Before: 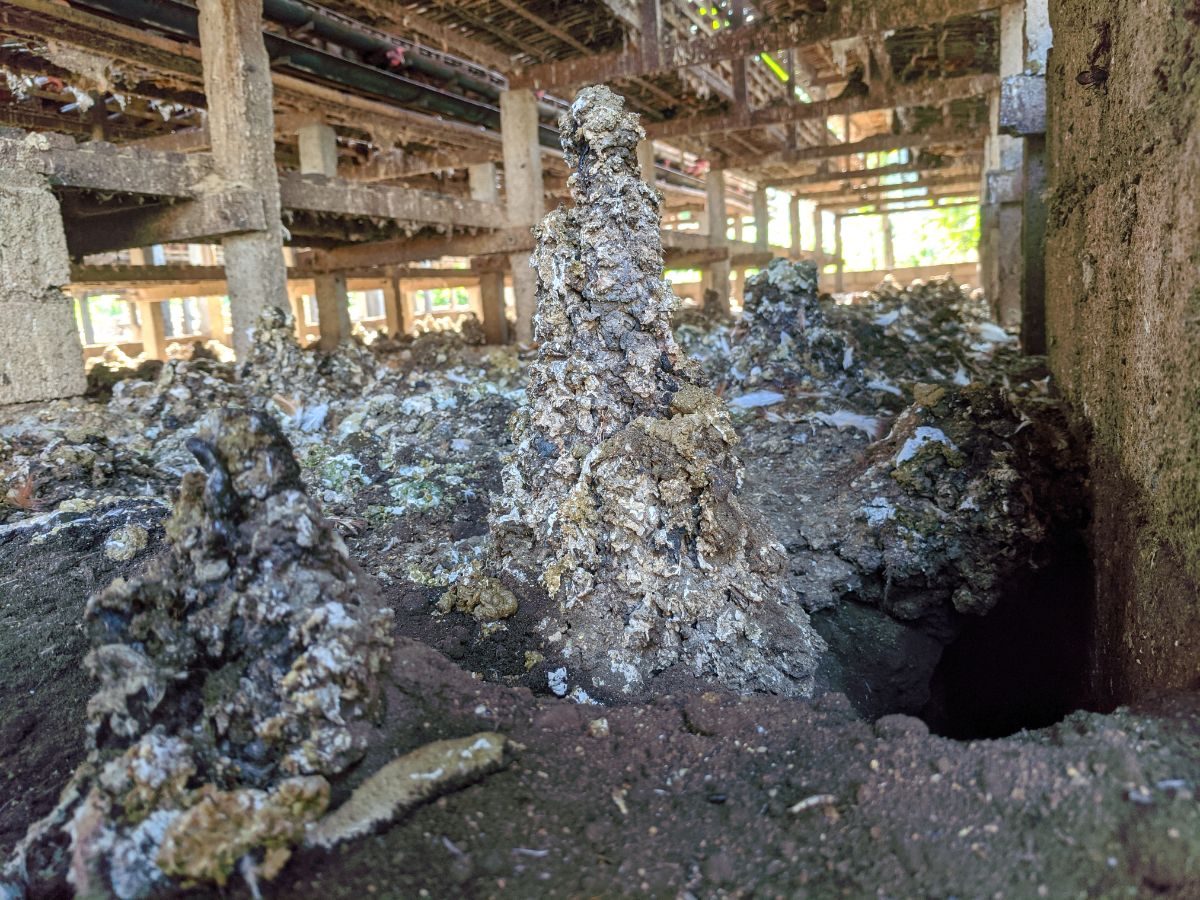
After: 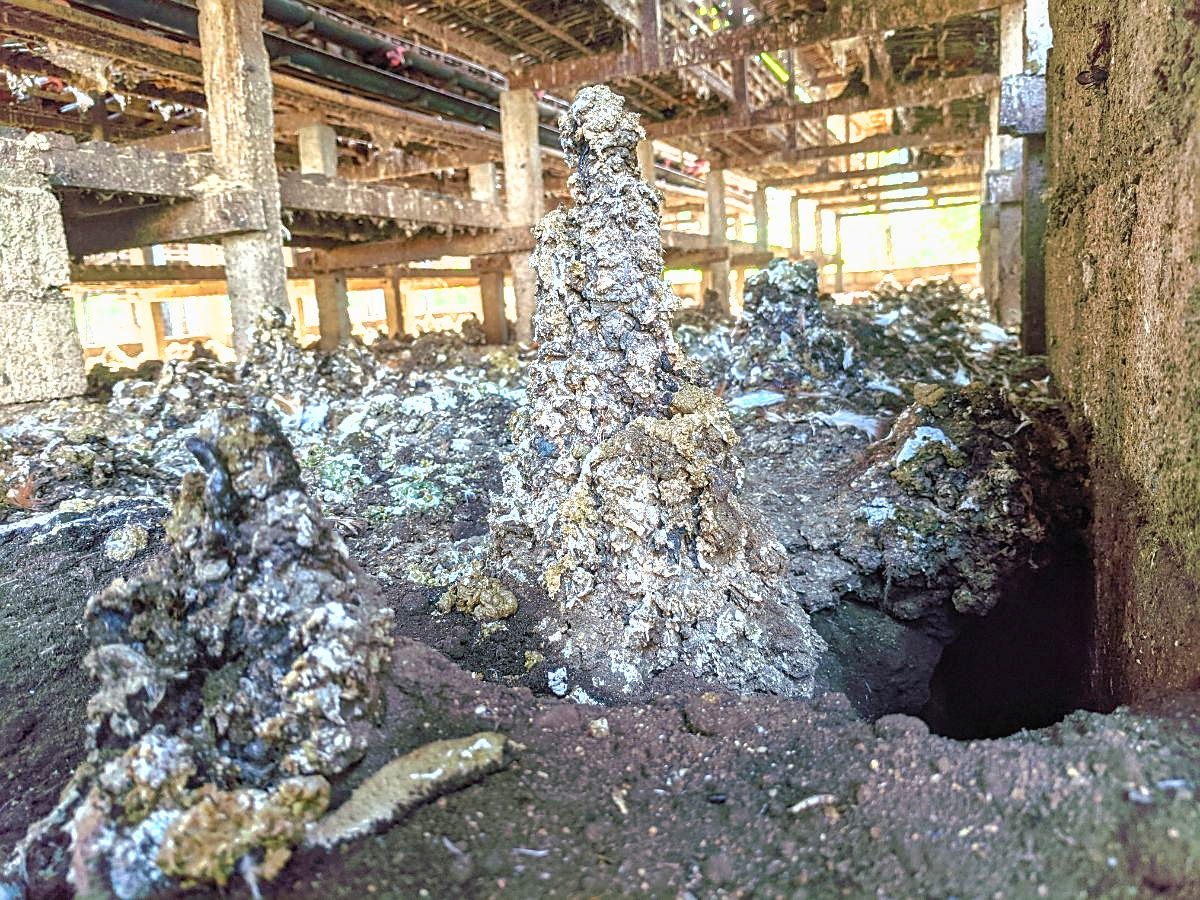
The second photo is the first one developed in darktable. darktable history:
sharpen: on, module defaults
shadows and highlights: on, module defaults
levels: black 8.58%, levels [0, 0.374, 0.749]
local contrast: detail 109%
